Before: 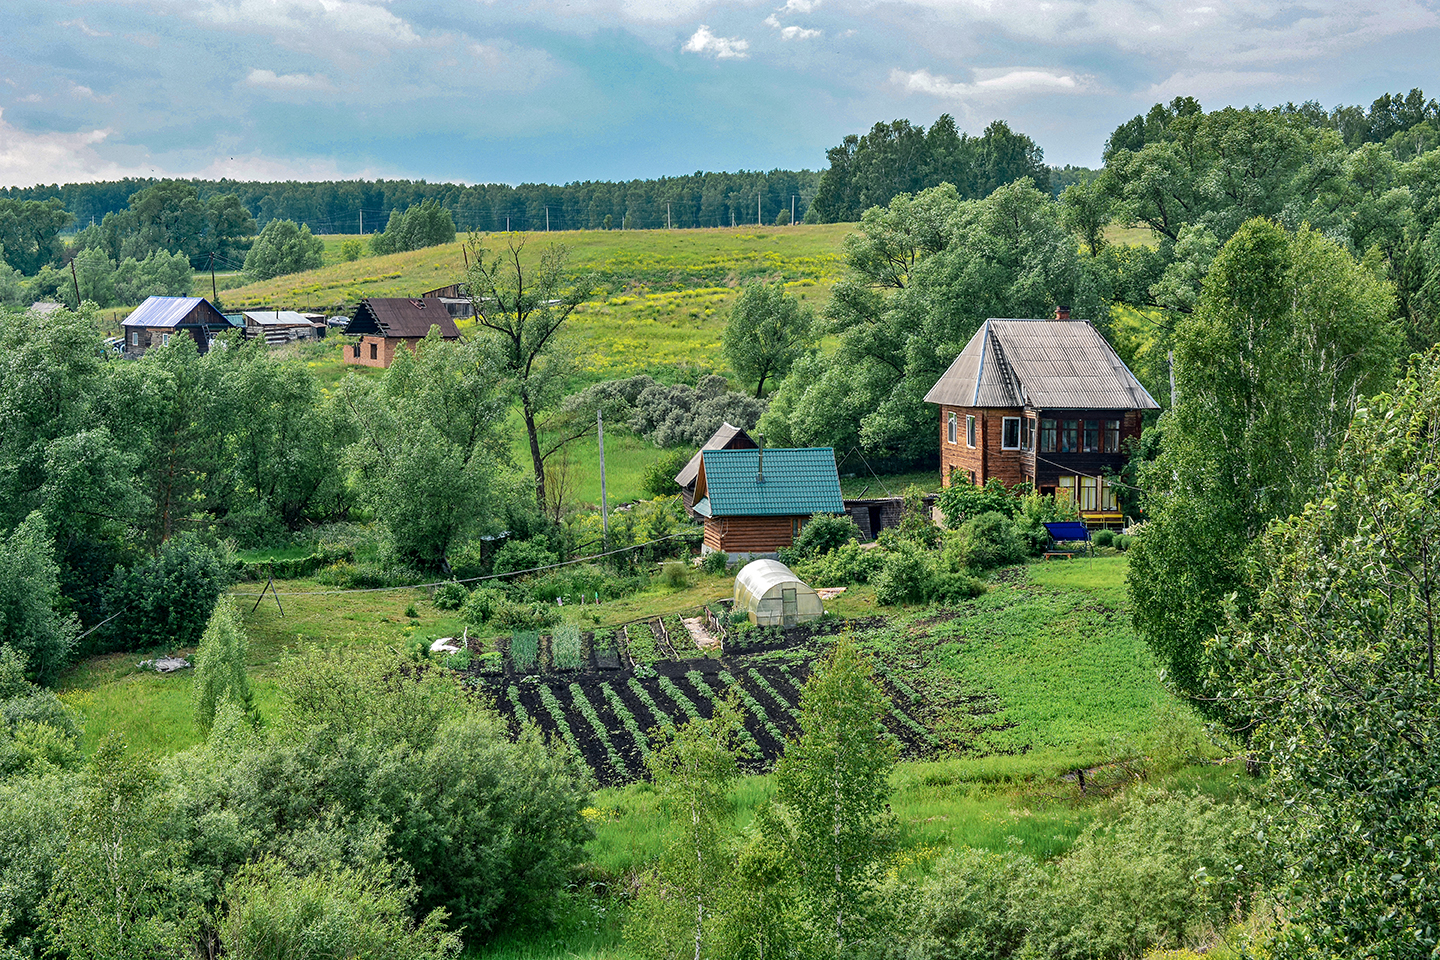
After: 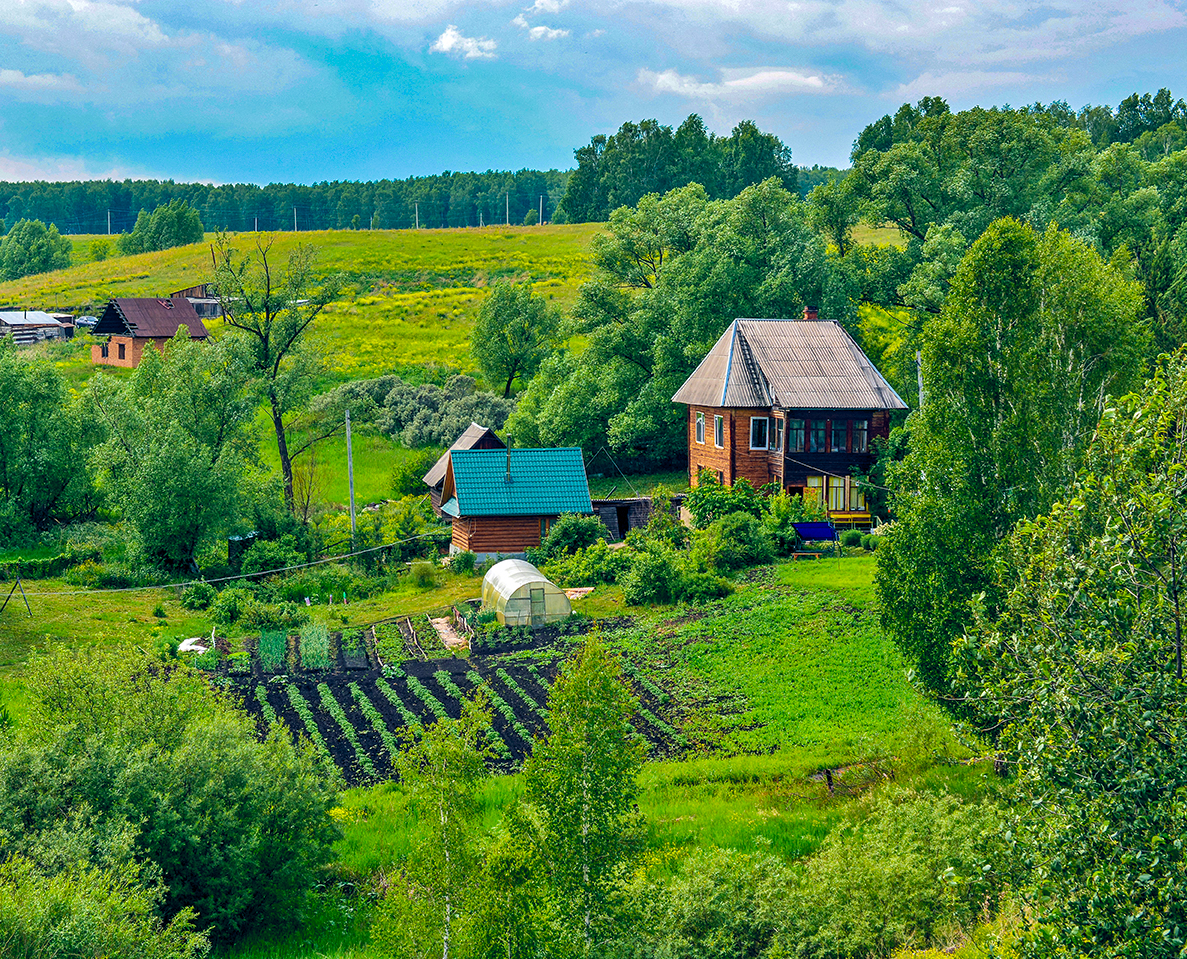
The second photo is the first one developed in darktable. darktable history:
color balance rgb: global offset › chroma 0.13%, global offset › hue 253.44°, perceptual saturation grading › global saturation 13.134%, global vibrance 50.588%
velvia: on, module defaults
crop: left 17.508%, bottom 0.045%
